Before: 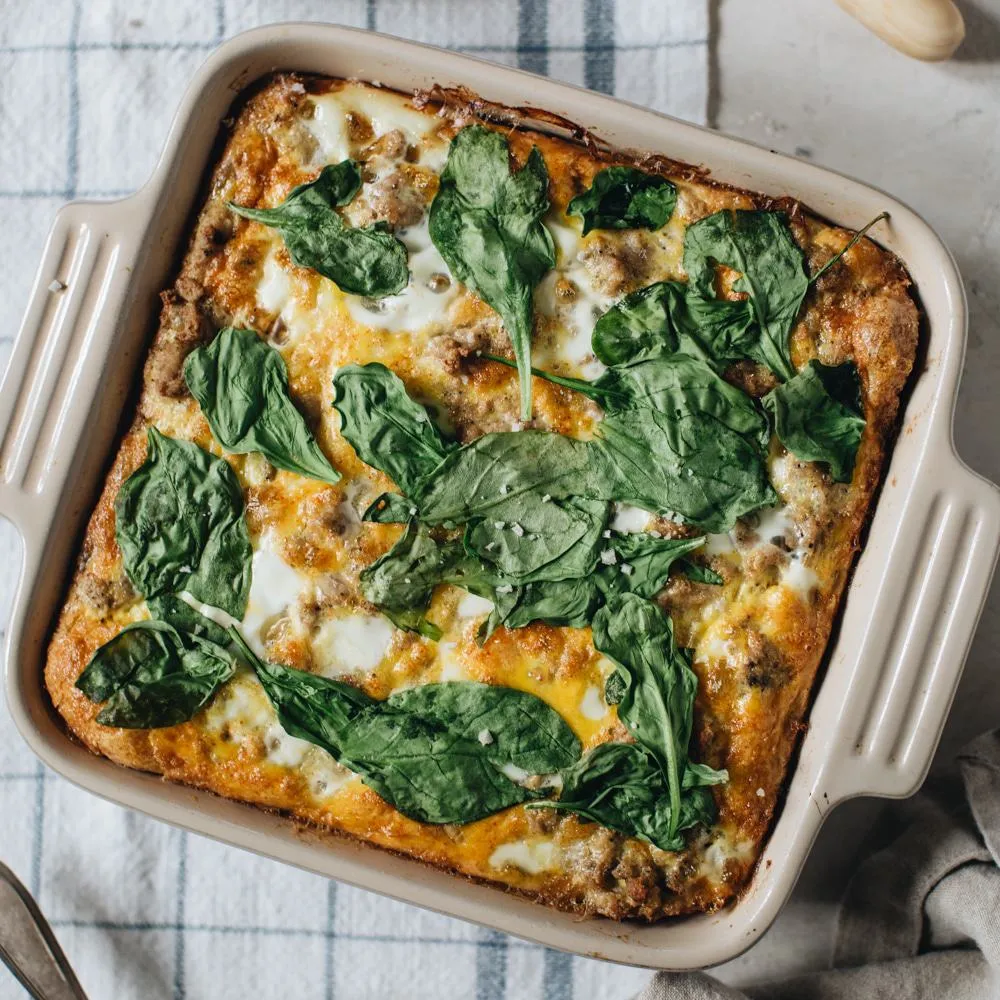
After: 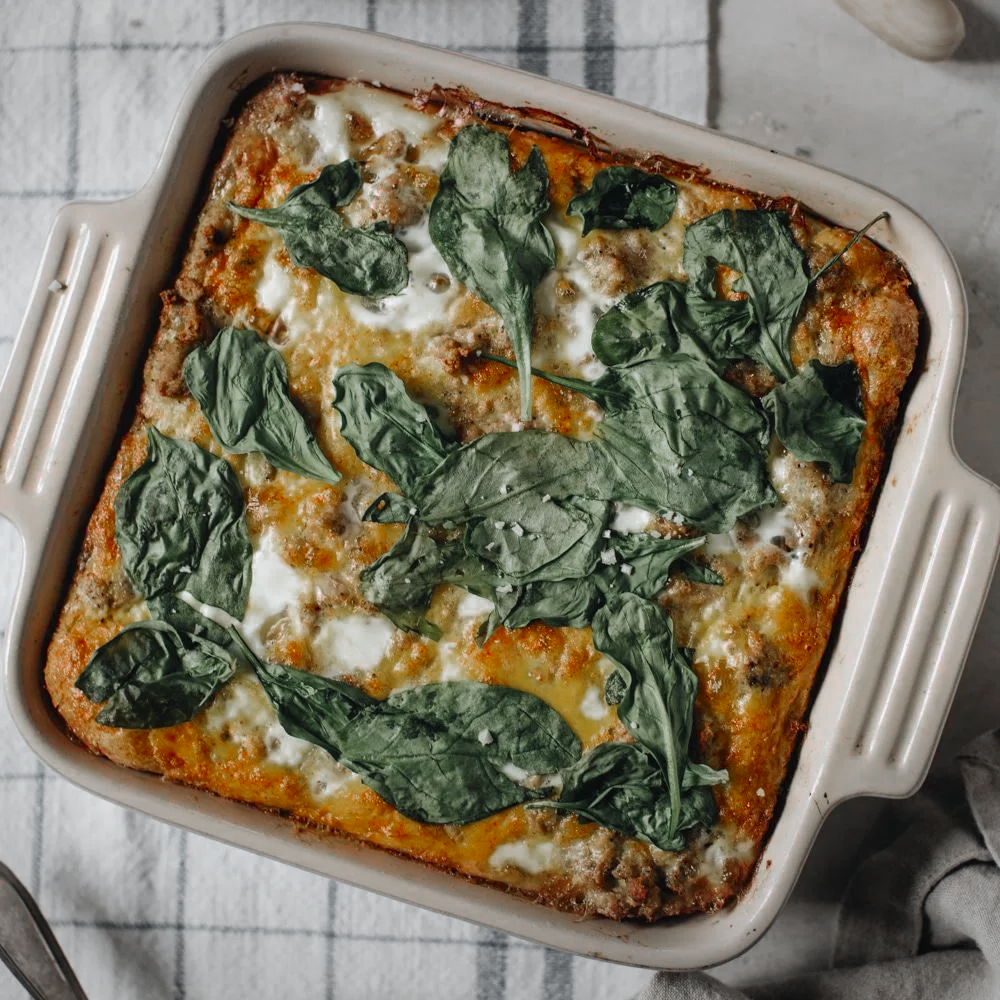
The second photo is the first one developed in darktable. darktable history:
vignetting: fall-off start 100%, brightness -0.282, width/height ratio 1.31
color zones: curves: ch0 [(0, 0.48) (0.209, 0.398) (0.305, 0.332) (0.429, 0.493) (0.571, 0.5) (0.714, 0.5) (0.857, 0.5) (1, 0.48)]; ch1 [(0, 0.736) (0.143, 0.625) (0.225, 0.371) (0.429, 0.256) (0.571, 0.241) (0.714, 0.213) (0.857, 0.48) (1, 0.736)]; ch2 [(0, 0.448) (0.143, 0.498) (0.286, 0.5) (0.429, 0.5) (0.571, 0.5) (0.714, 0.5) (0.857, 0.5) (1, 0.448)]
